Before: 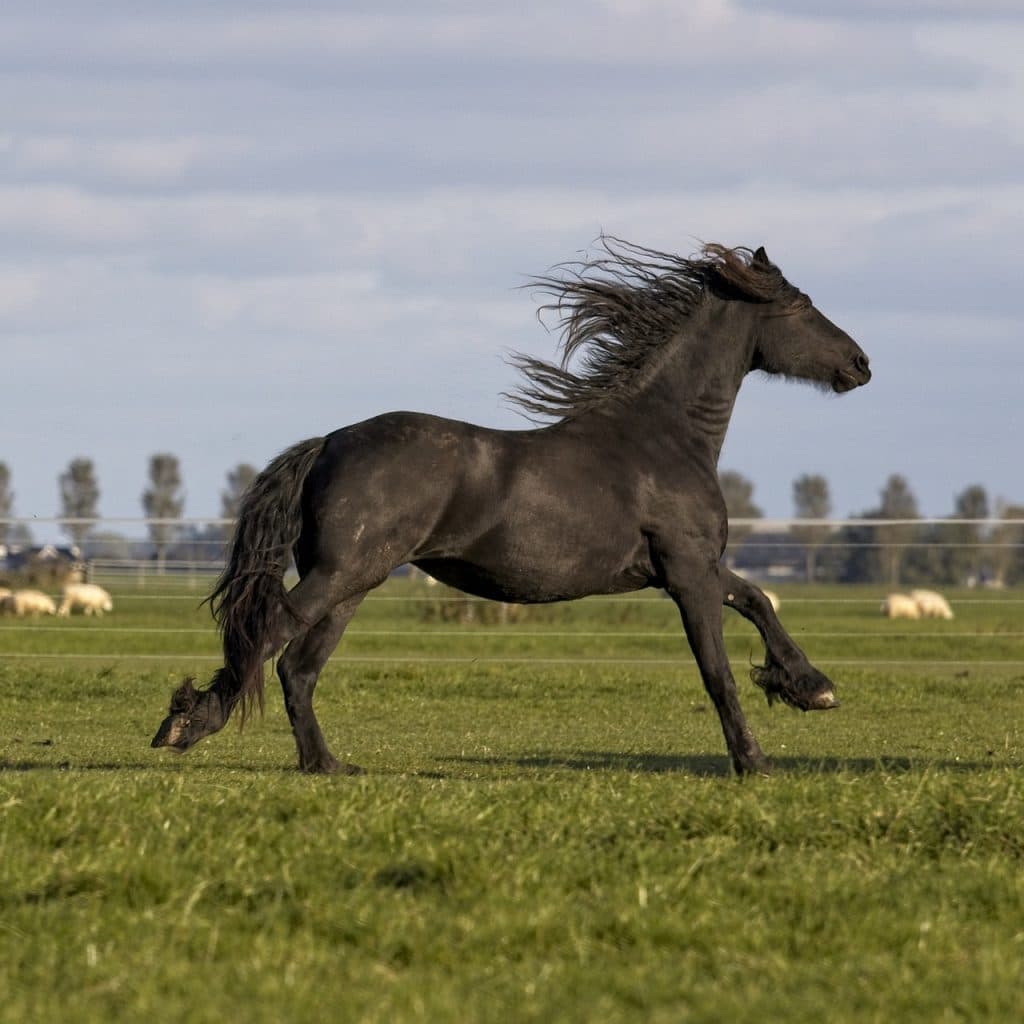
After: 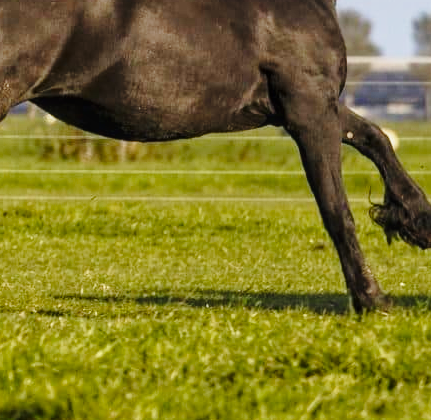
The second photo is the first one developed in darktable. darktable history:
crop: left 37.221%, top 45.169%, right 20.63%, bottom 13.777%
contrast brightness saturation: saturation 0.18
local contrast: detail 110%
base curve: curves: ch0 [(0, 0) (0.028, 0.03) (0.121, 0.232) (0.46, 0.748) (0.859, 0.968) (1, 1)], preserve colors none
